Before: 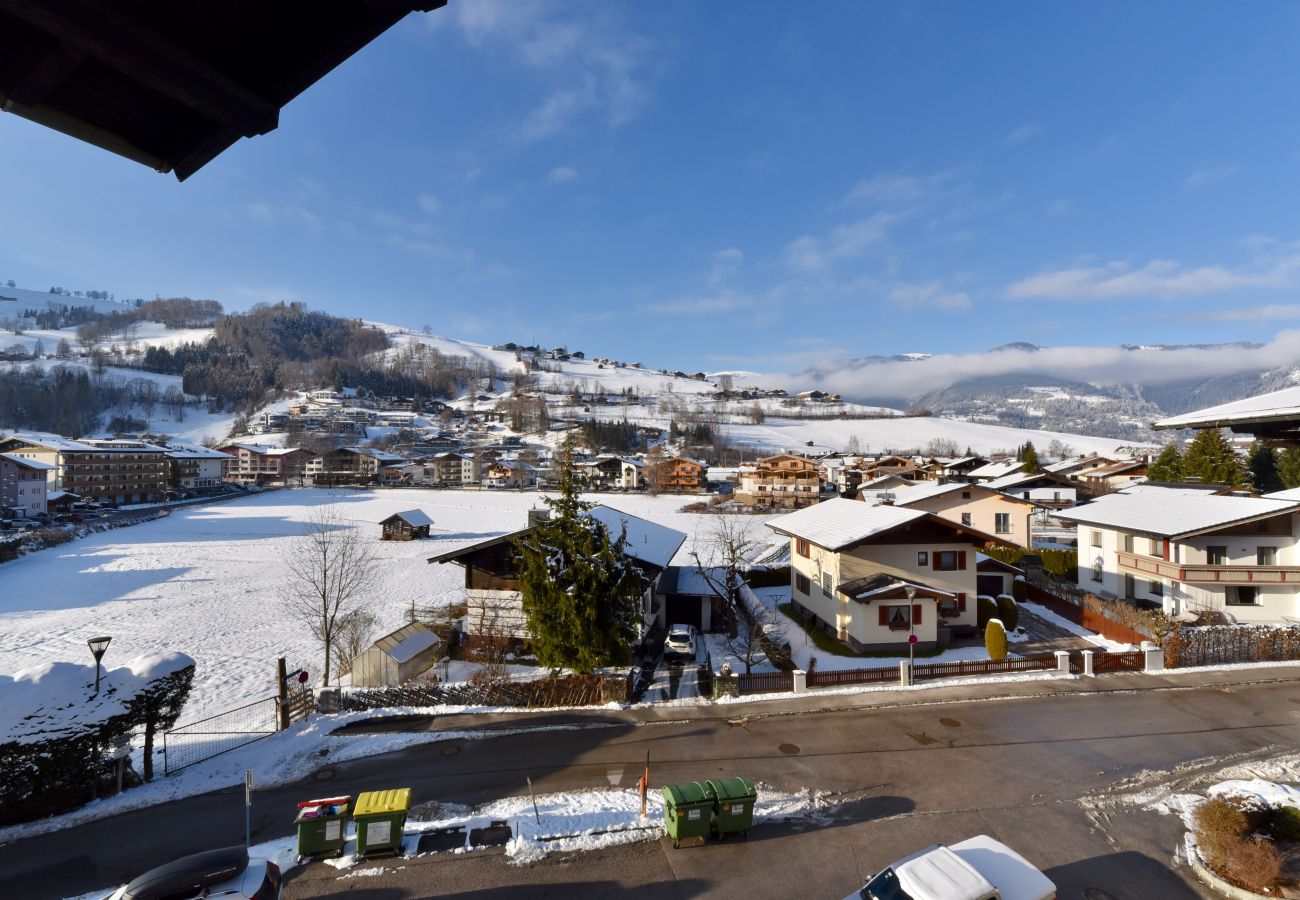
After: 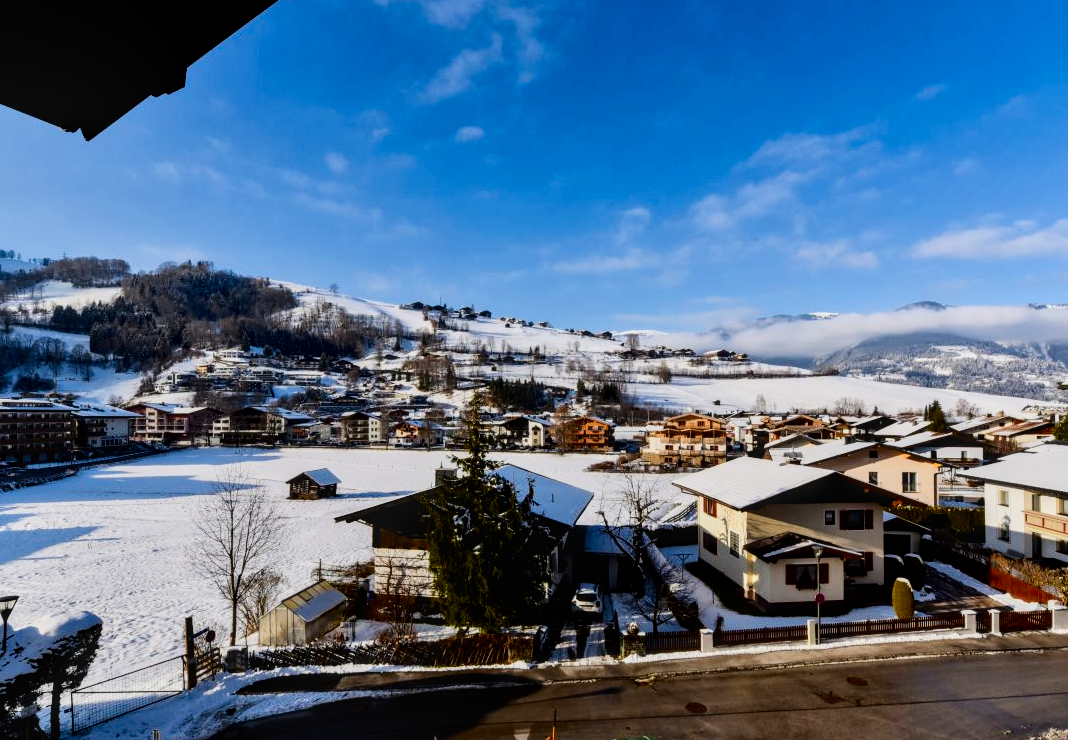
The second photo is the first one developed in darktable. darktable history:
filmic rgb: black relative exposure -5 EV, white relative exposure 3.5 EV, hardness 3.19, contrast 1.3, highlights saturation mix -50%
contrast brightness saturation: contrast 0.21, brightness -0.11, saturation 0.21
contrast equalizer: octaves 7, y [[0.6 ×6], [0.55 ×6], [0 ×6], [0 ×6], [0 ×6]], mix -0.3
color balance rgb: perceptual saturation grading › global saturation 20%, global vibrance 20%
crop and rotate: left 7.196%, top 4.574%, right 10.605%, bottom 13.178%
local contrast: on, module defaults
